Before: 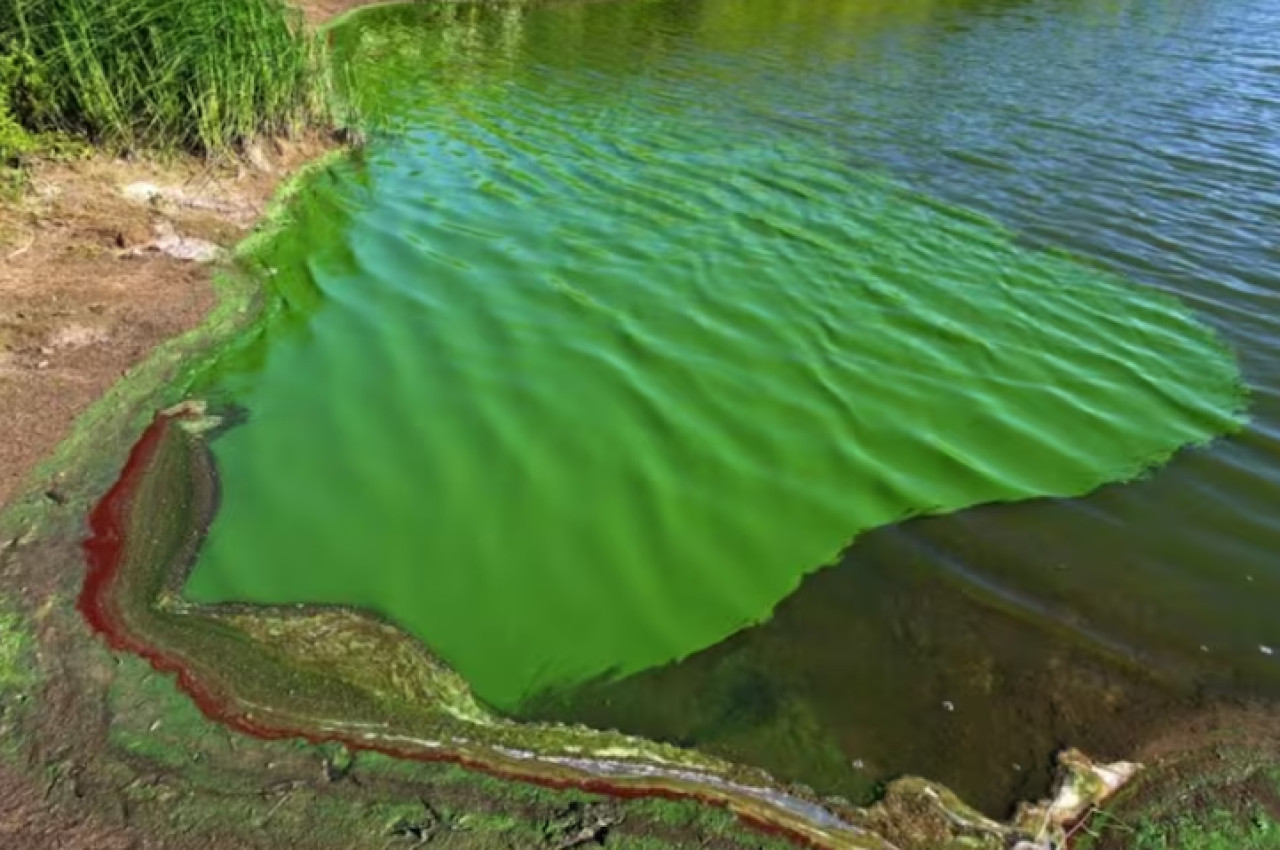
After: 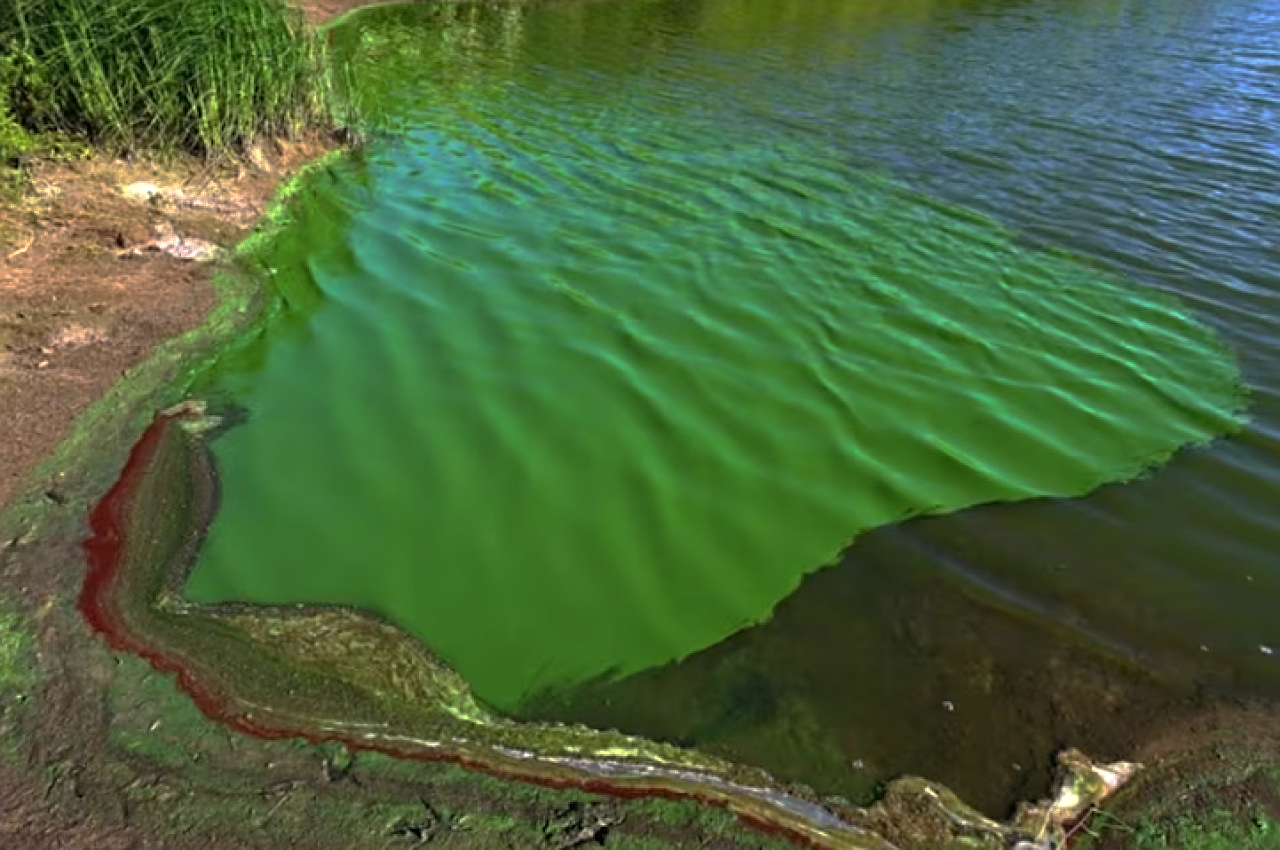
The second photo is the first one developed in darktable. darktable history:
exposure: exposure 0.202 EV, compensate highlight preservation false
sharpen: amount 0.495
base curve: curves: ch0 [(0, 0) (0.595, 0.418) (1, 1)], preserve colors none
